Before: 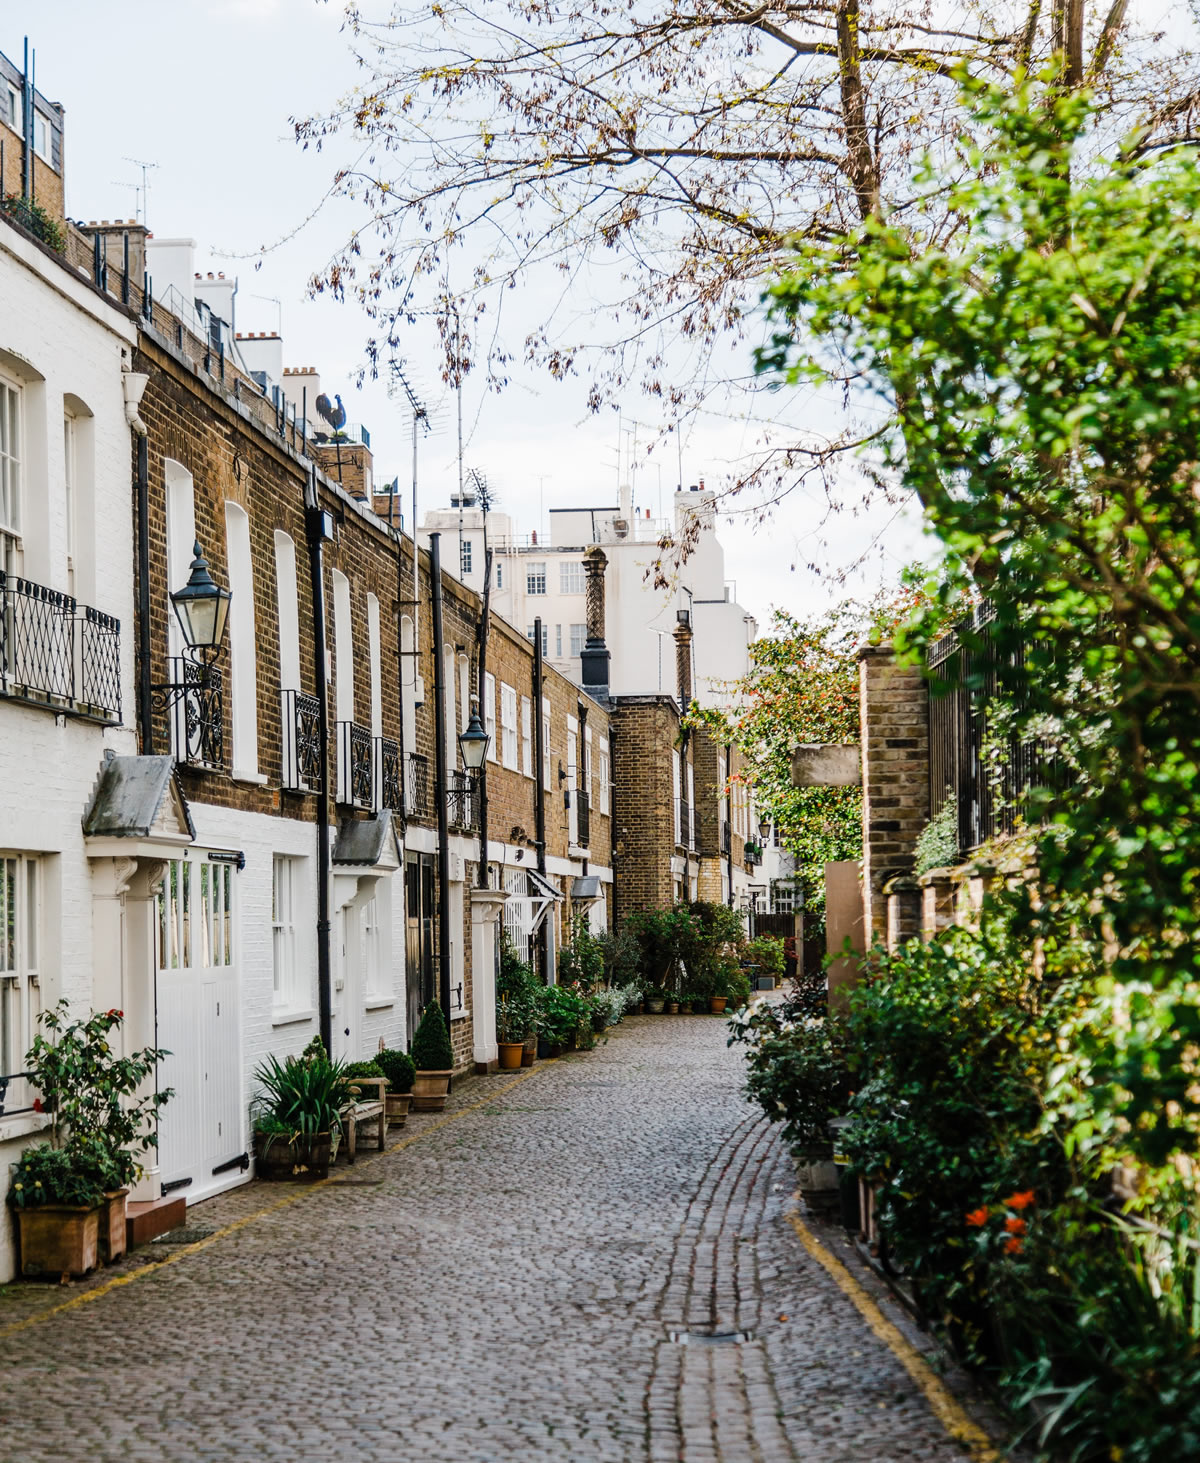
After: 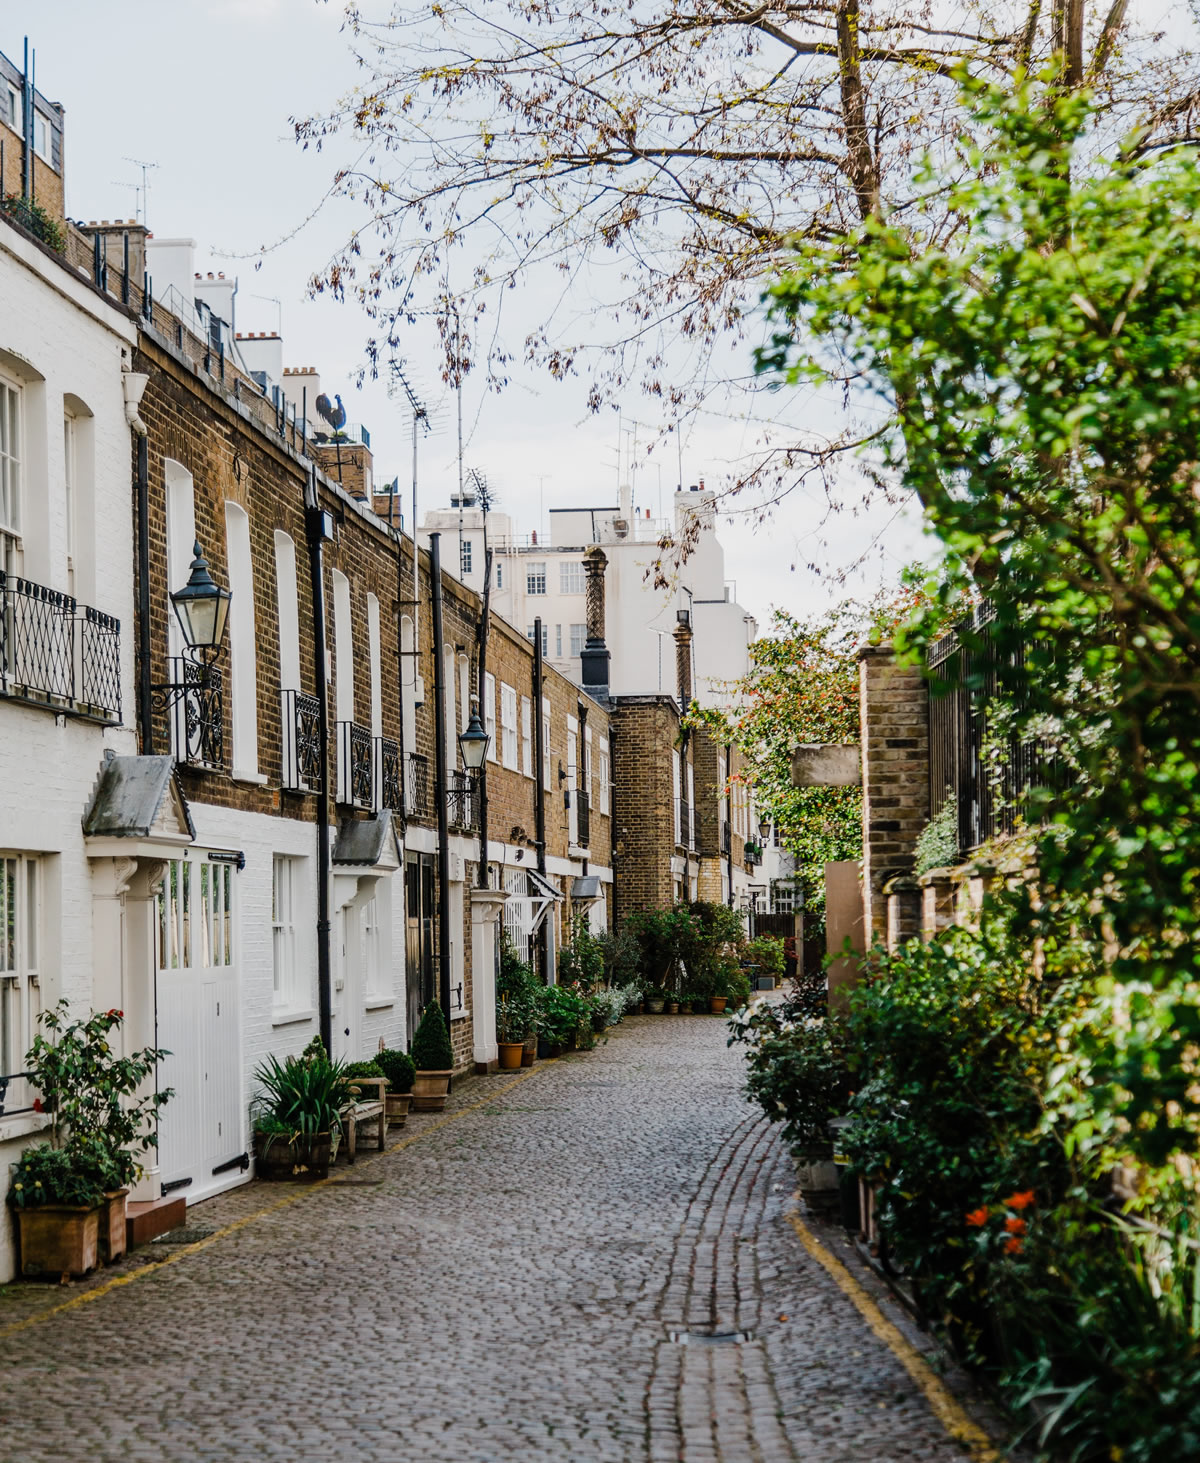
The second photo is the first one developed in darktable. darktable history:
exposure: exposure -0.217 EV, compensate exposure bias true, compensate highlight preservation false
